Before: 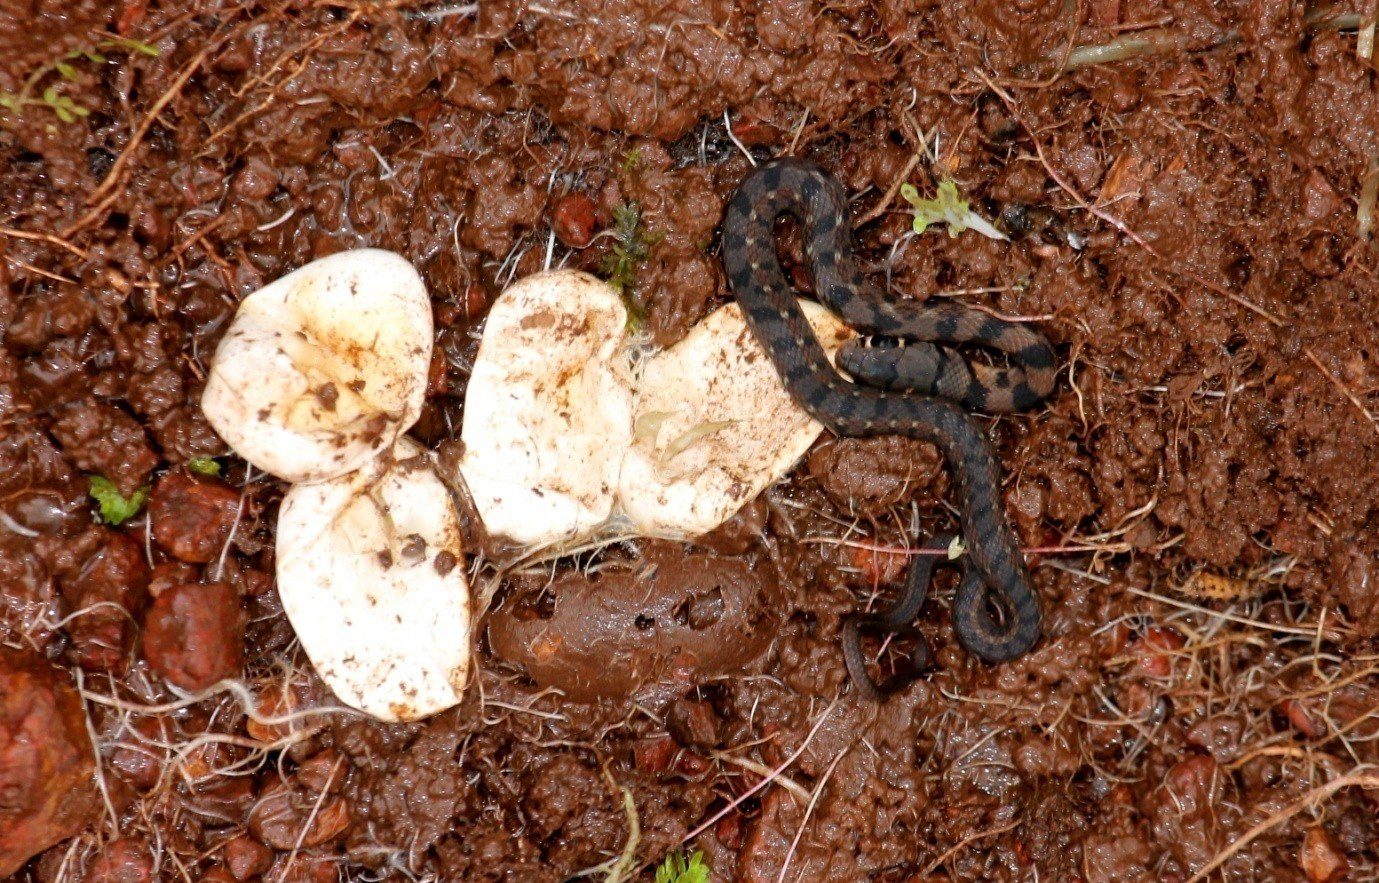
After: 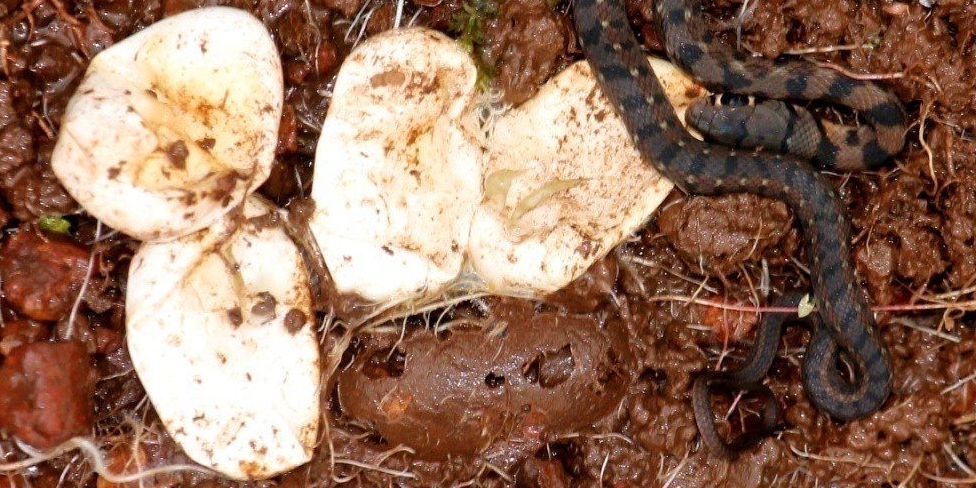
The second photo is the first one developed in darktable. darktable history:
velvia: strength 15.48%
crop: left 10.894%, top 27.496%, right 18.299%, bottom 17.151%
